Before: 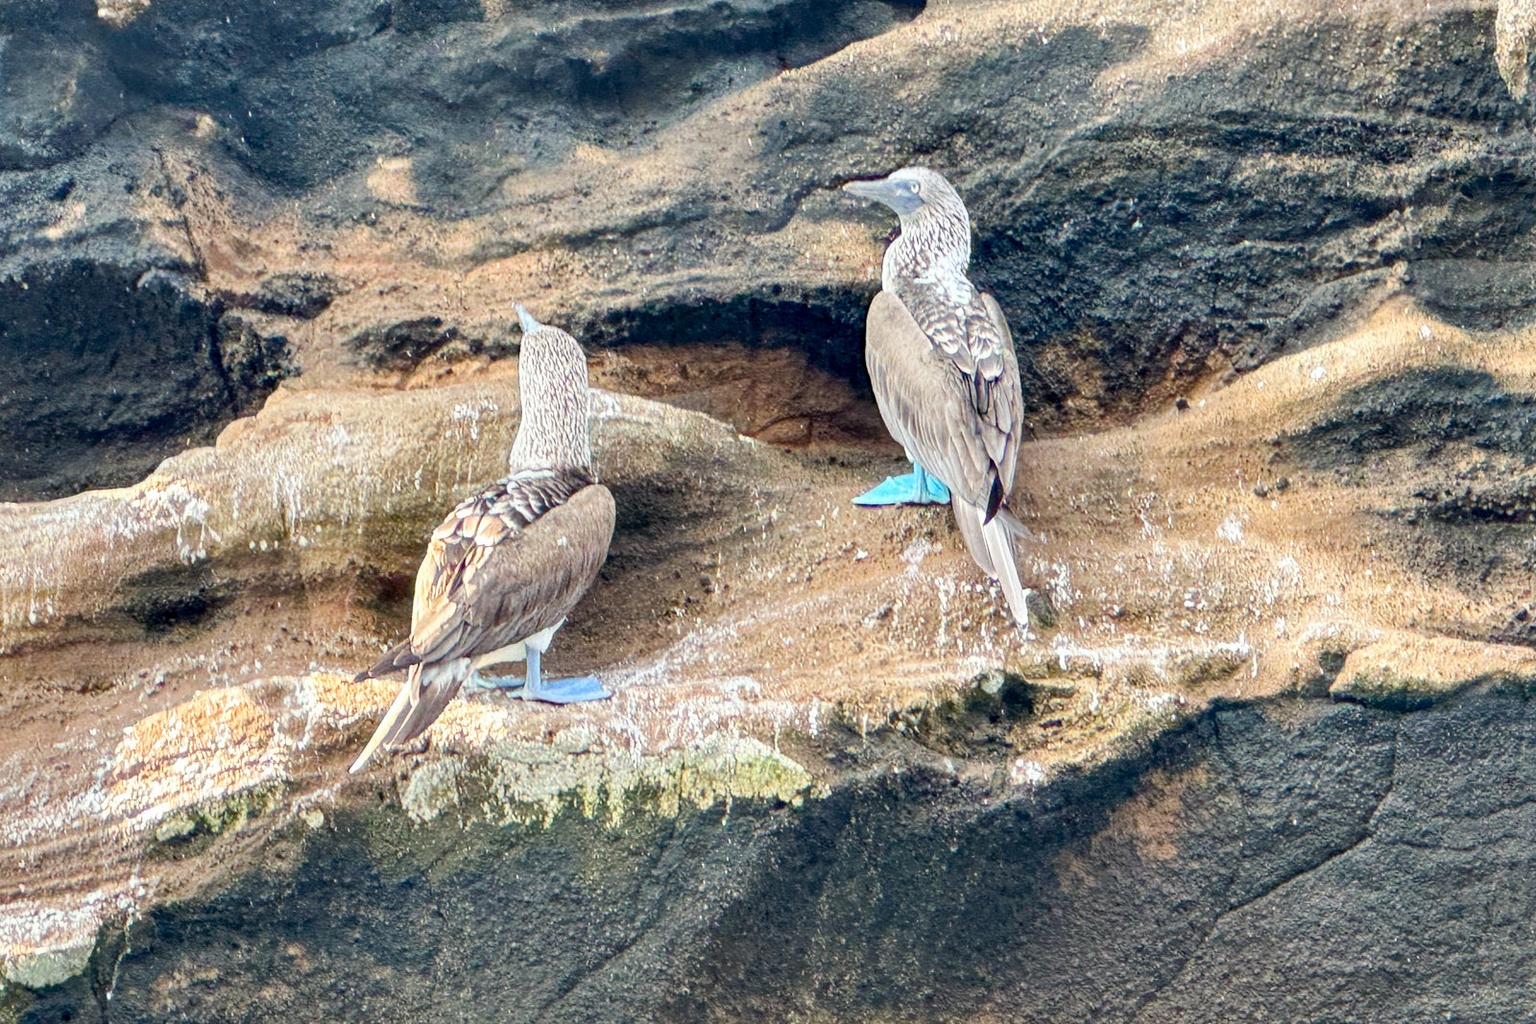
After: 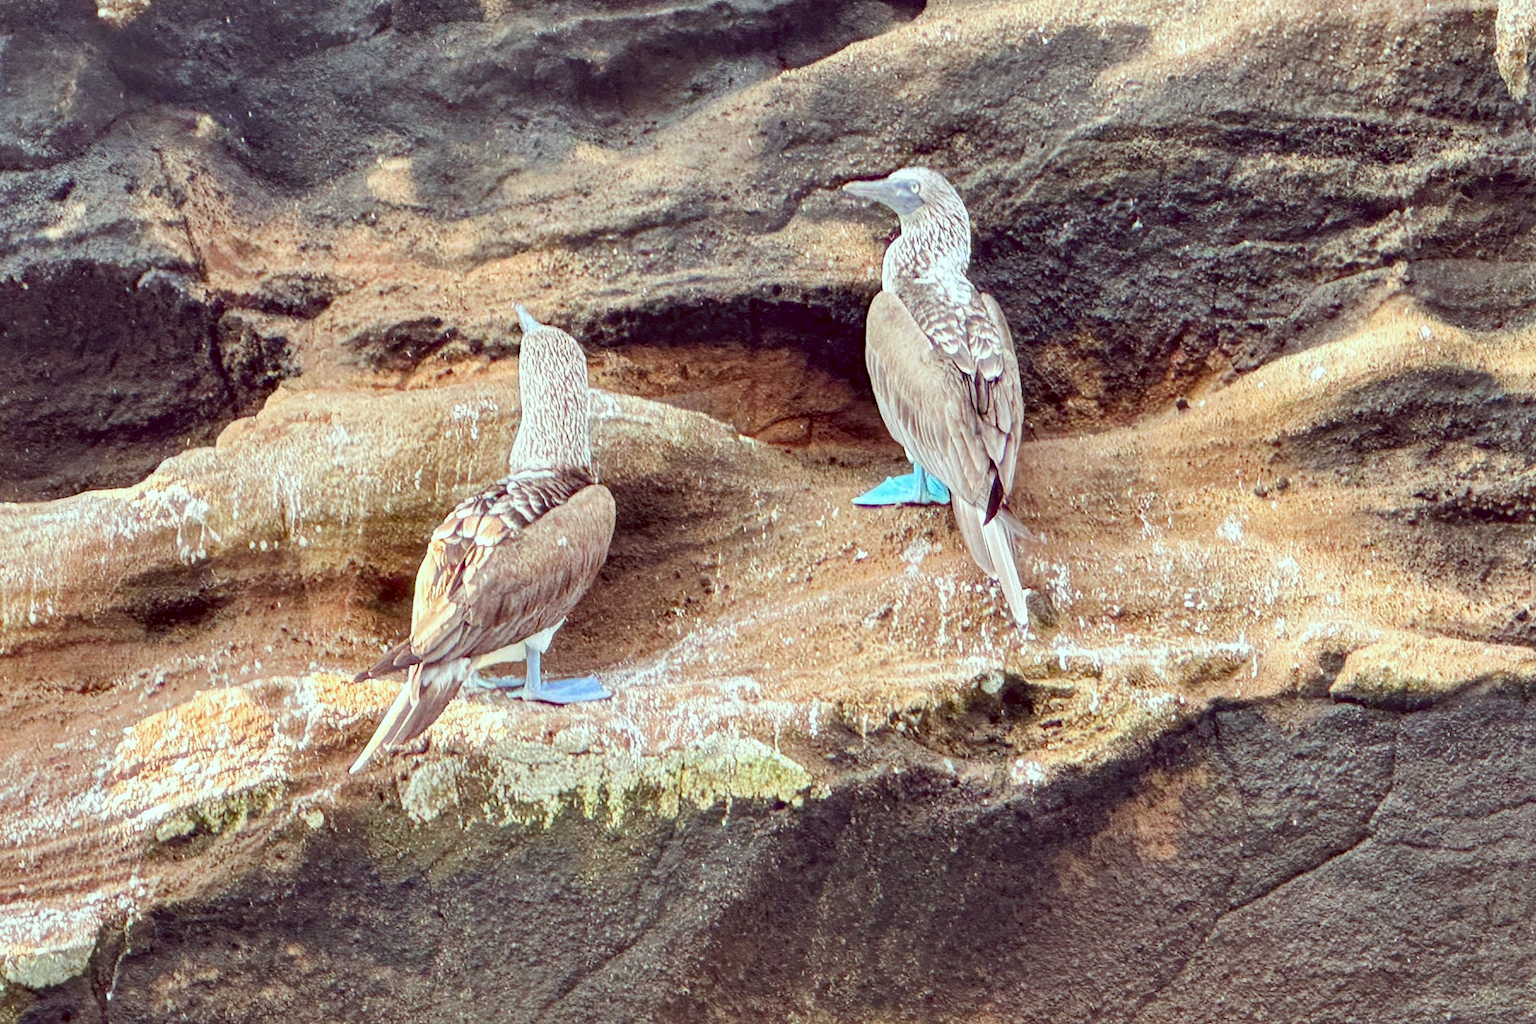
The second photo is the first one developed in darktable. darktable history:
color correction: highlights a* -7.06, highlights b* -0.193, shadows a* 20.7, shadows b* 11.02
